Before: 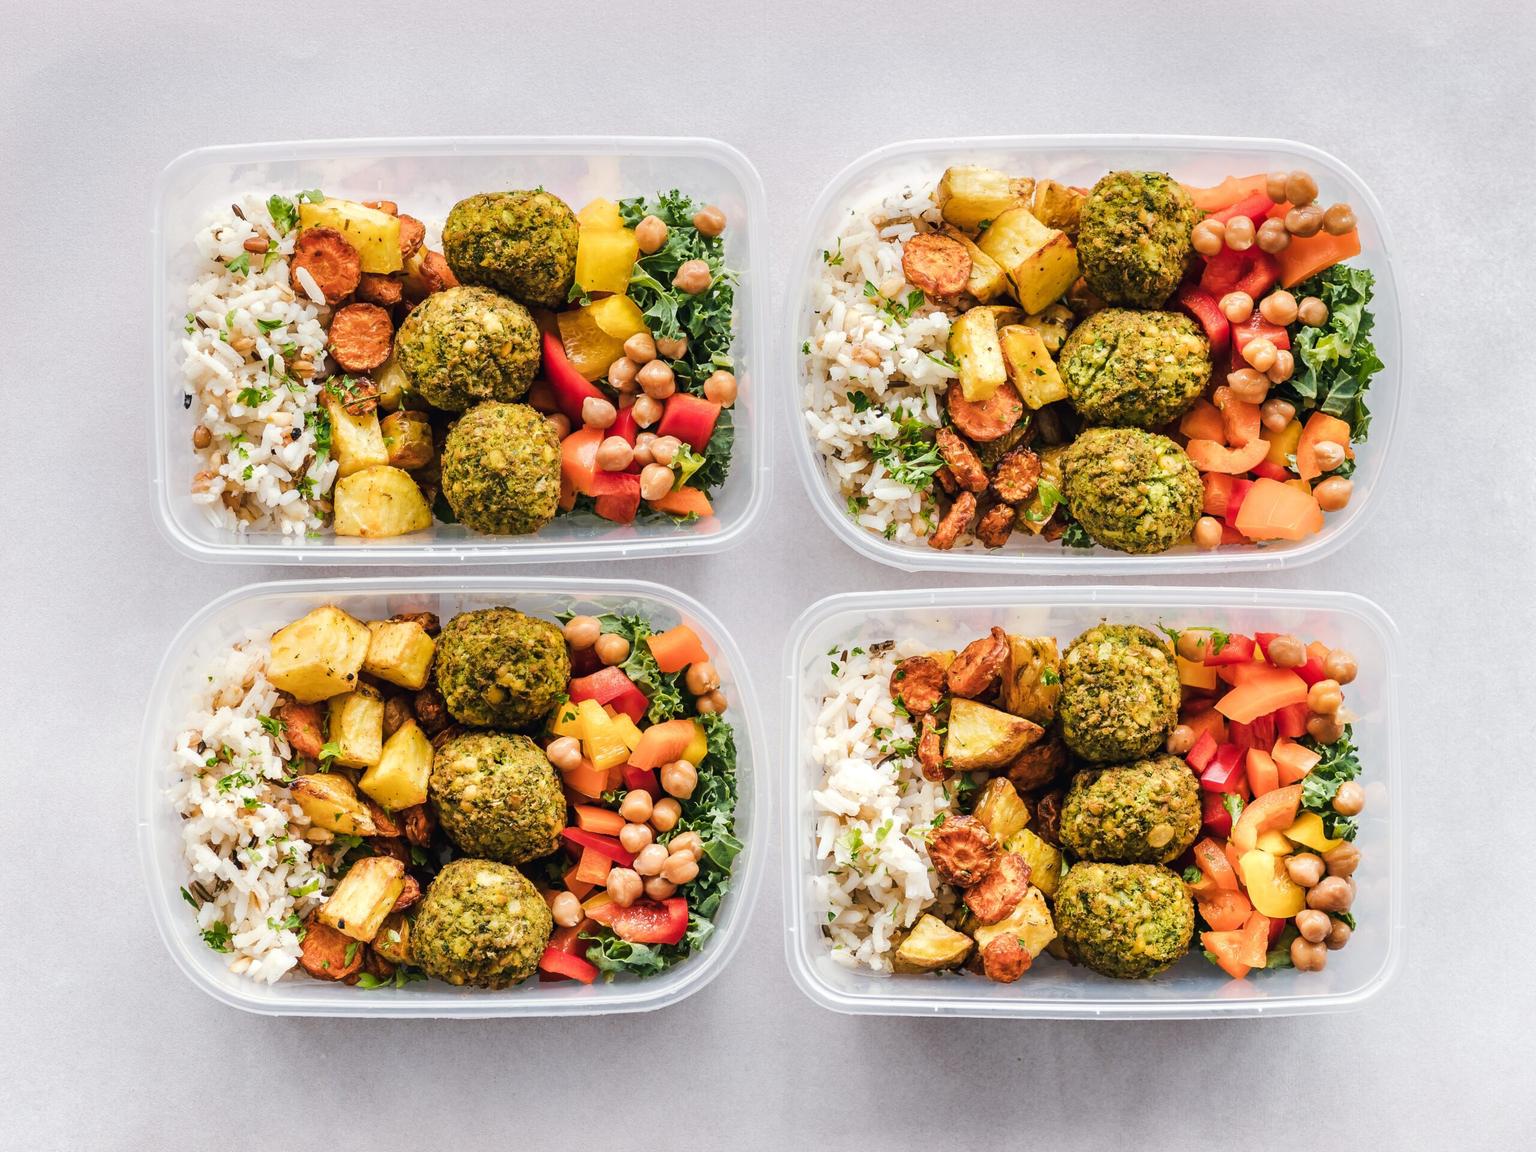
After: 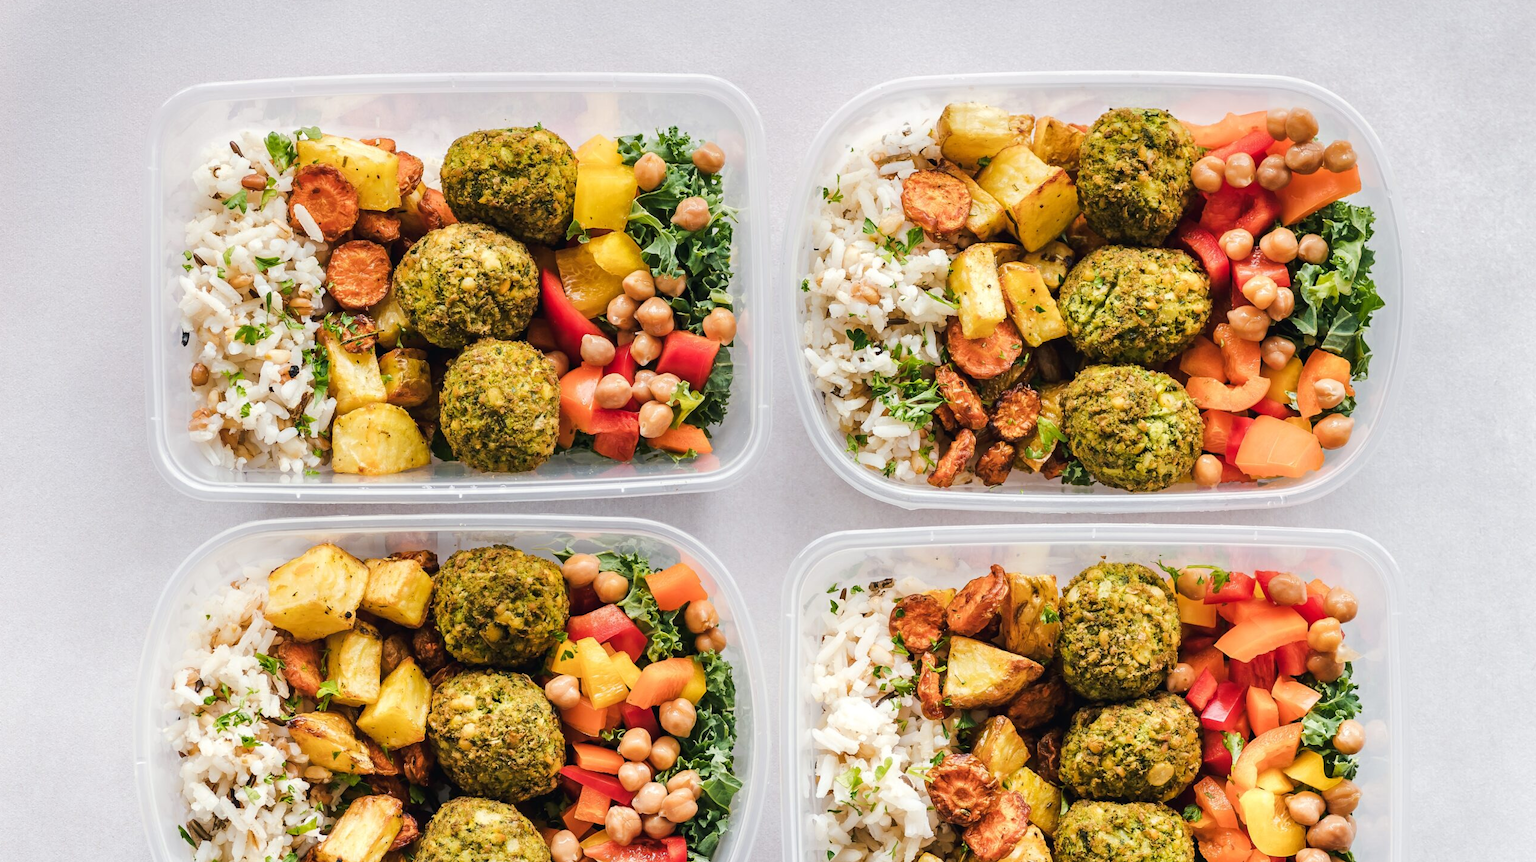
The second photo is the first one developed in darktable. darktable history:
crop: left 0.223%, top 5.534%, bottom 19.762%
